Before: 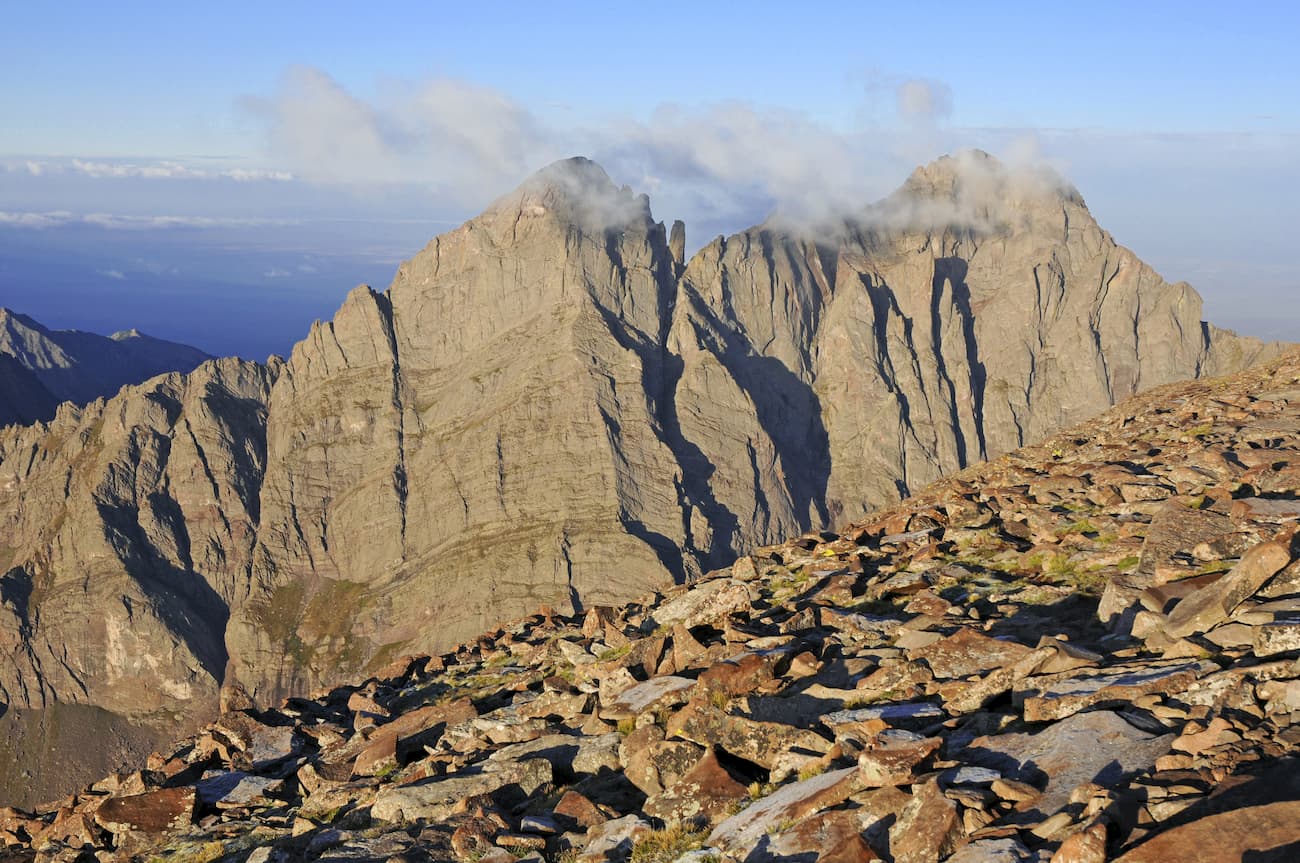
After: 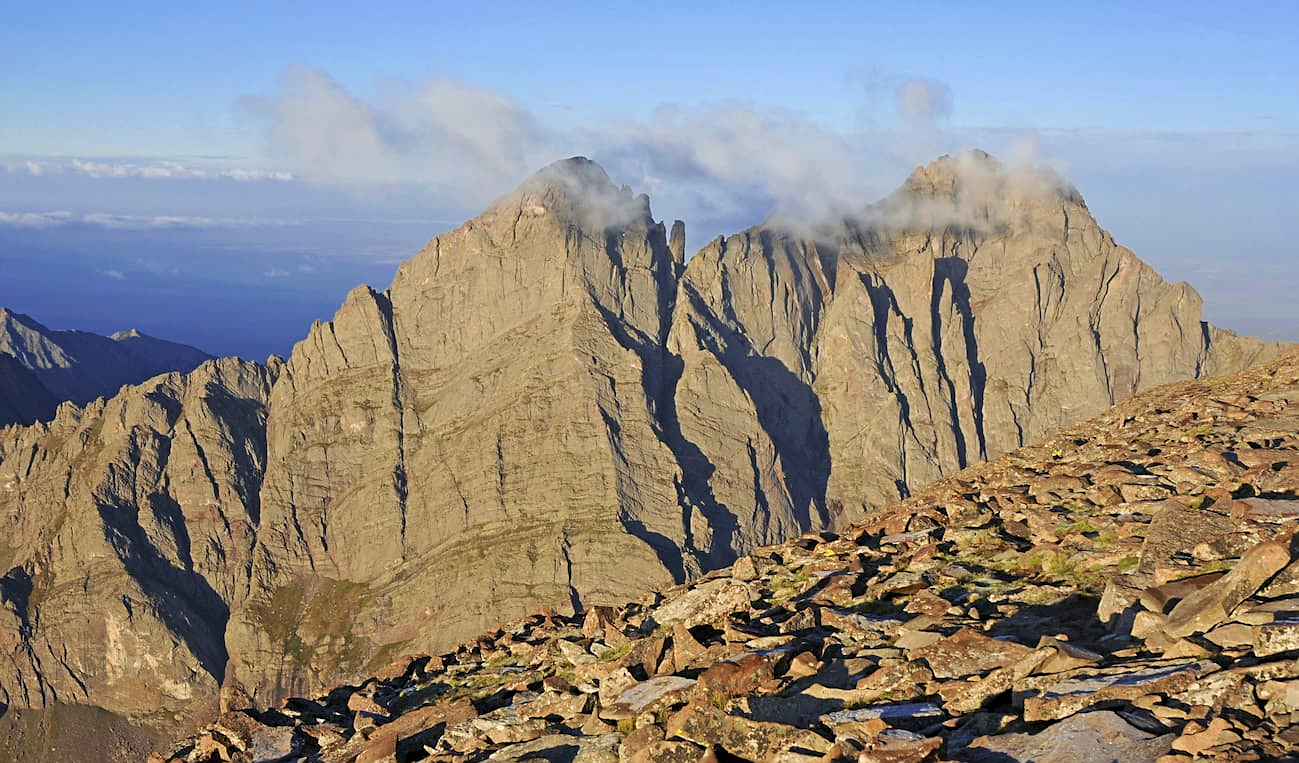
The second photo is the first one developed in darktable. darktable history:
crop and rotate: top 0%, bottom 11.542%
shadows and highlights: shadows 20.92, highlights -36.48, soften with gaussian
sharpen: radius 1.9, amount 0.402, threshold 1.166
velvia: on, module defaults
